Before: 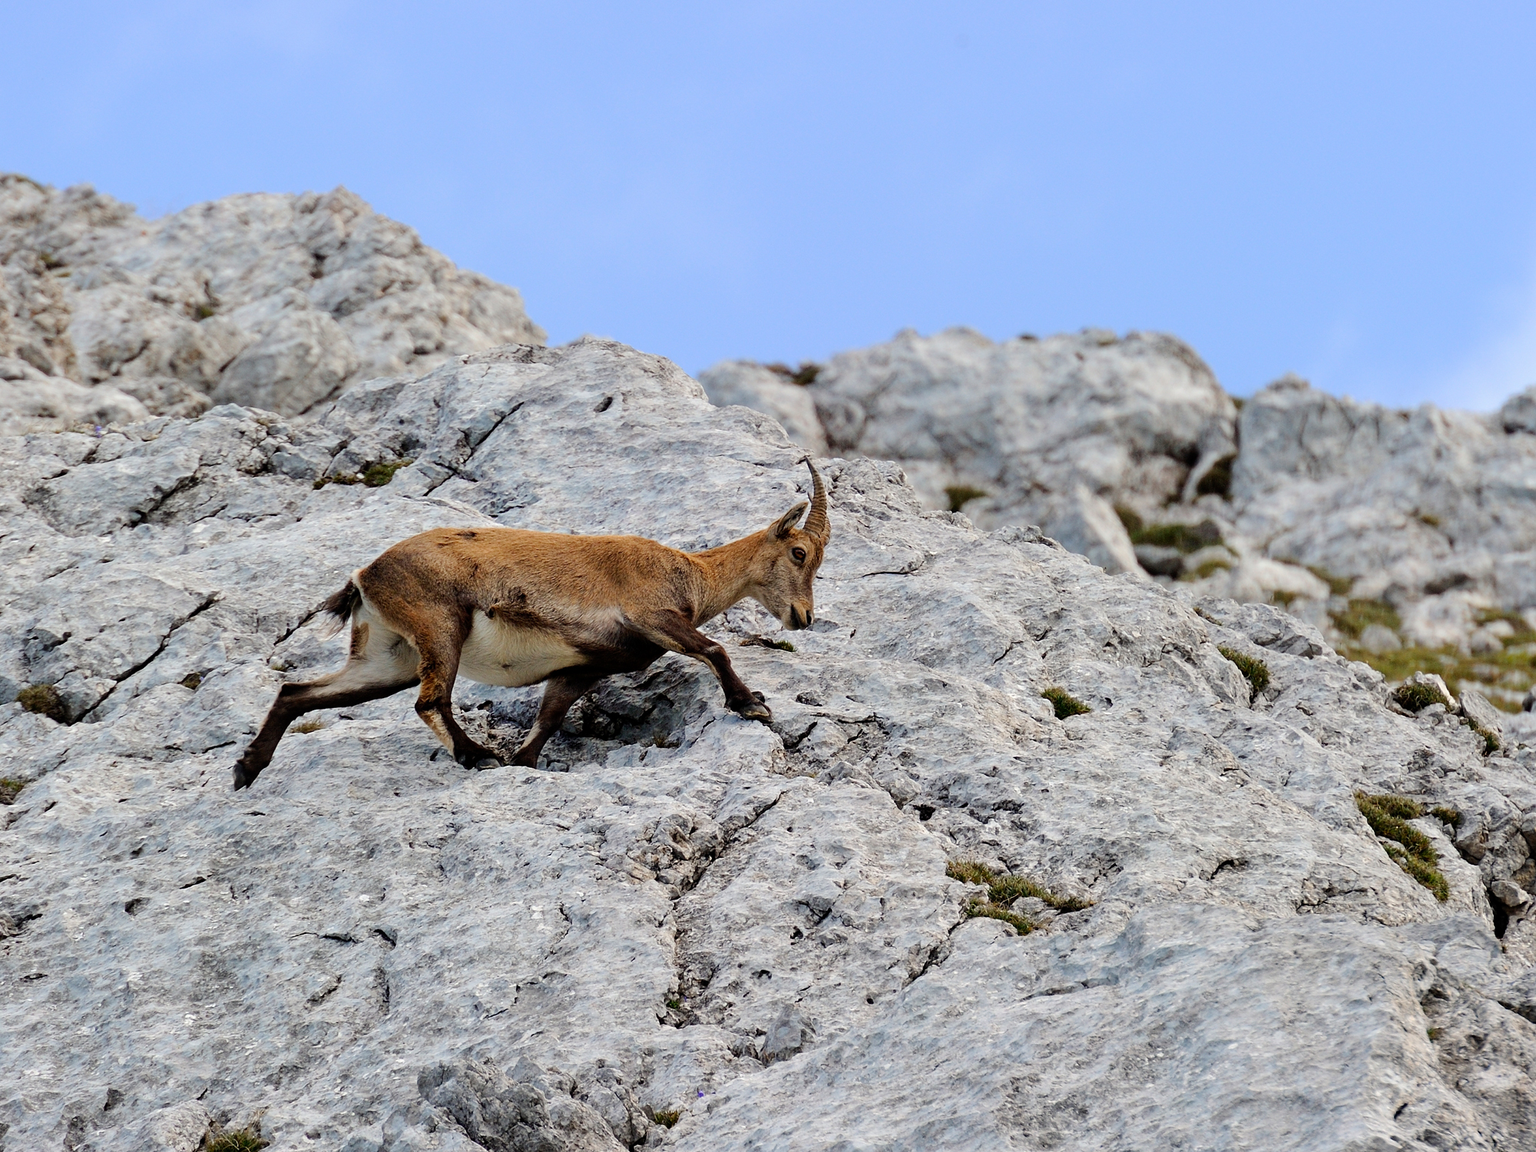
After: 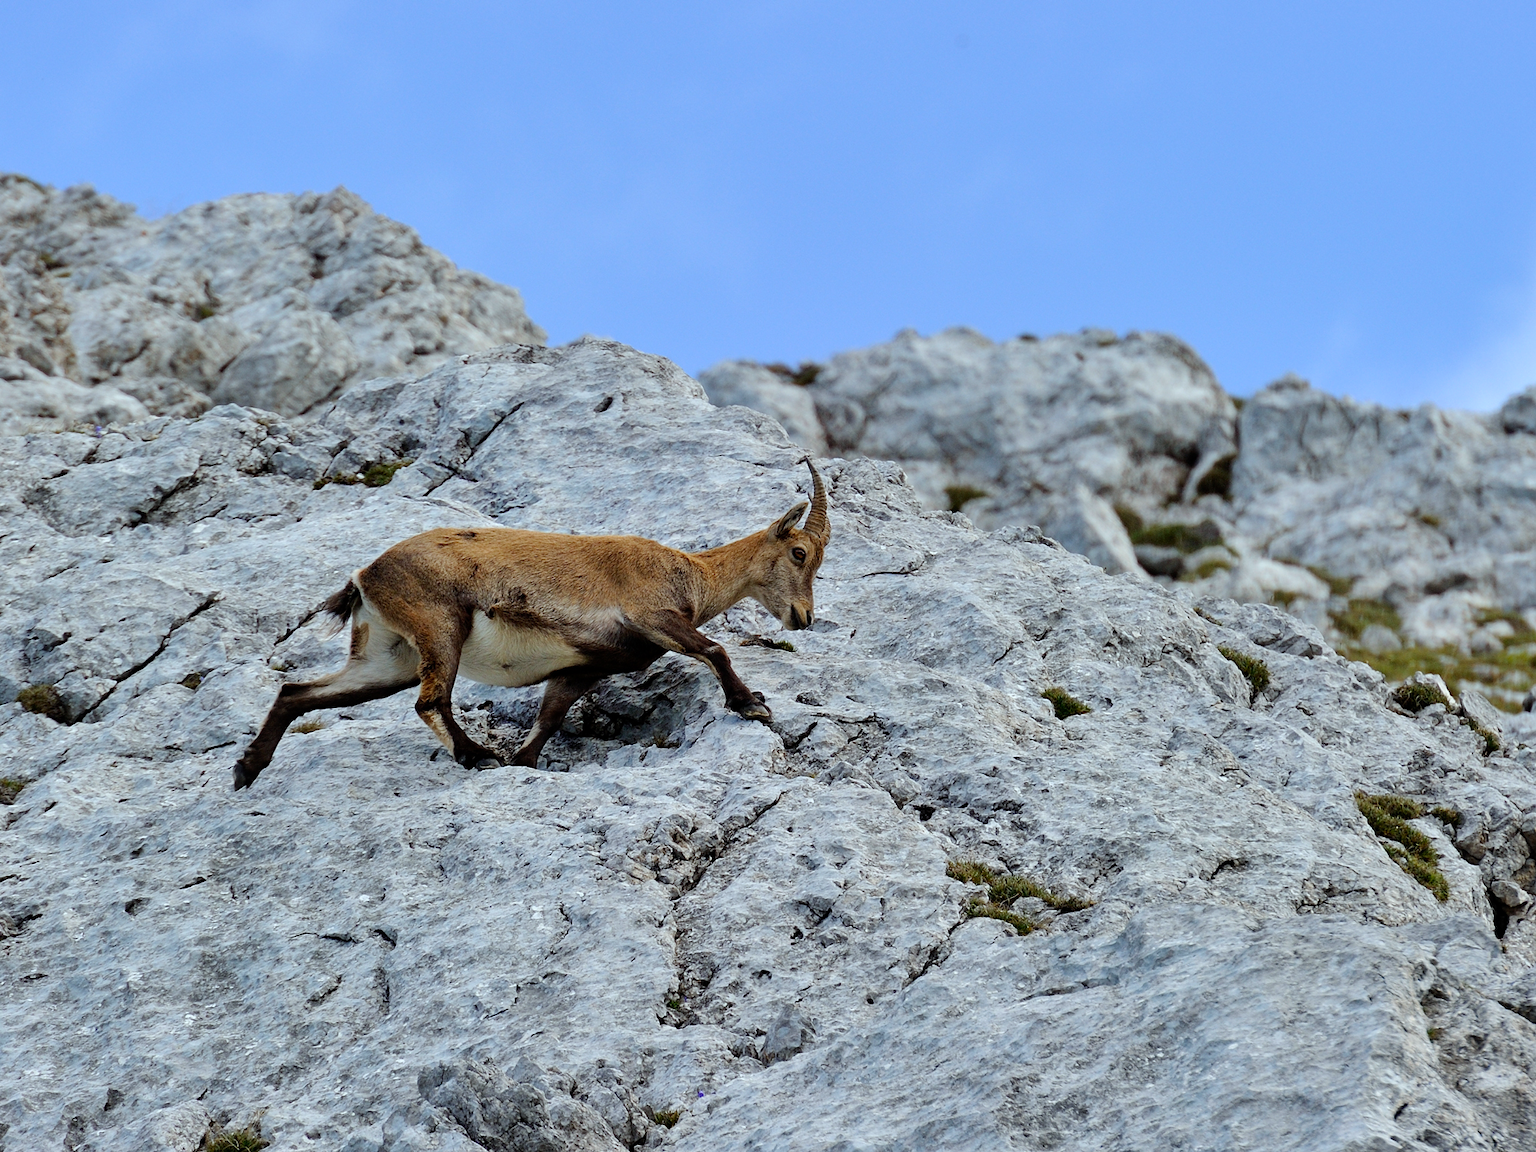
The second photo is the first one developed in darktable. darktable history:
white balance: red 0.925, blue 1.046
shadows and highlights: radius 133.83, soften with gaussian
